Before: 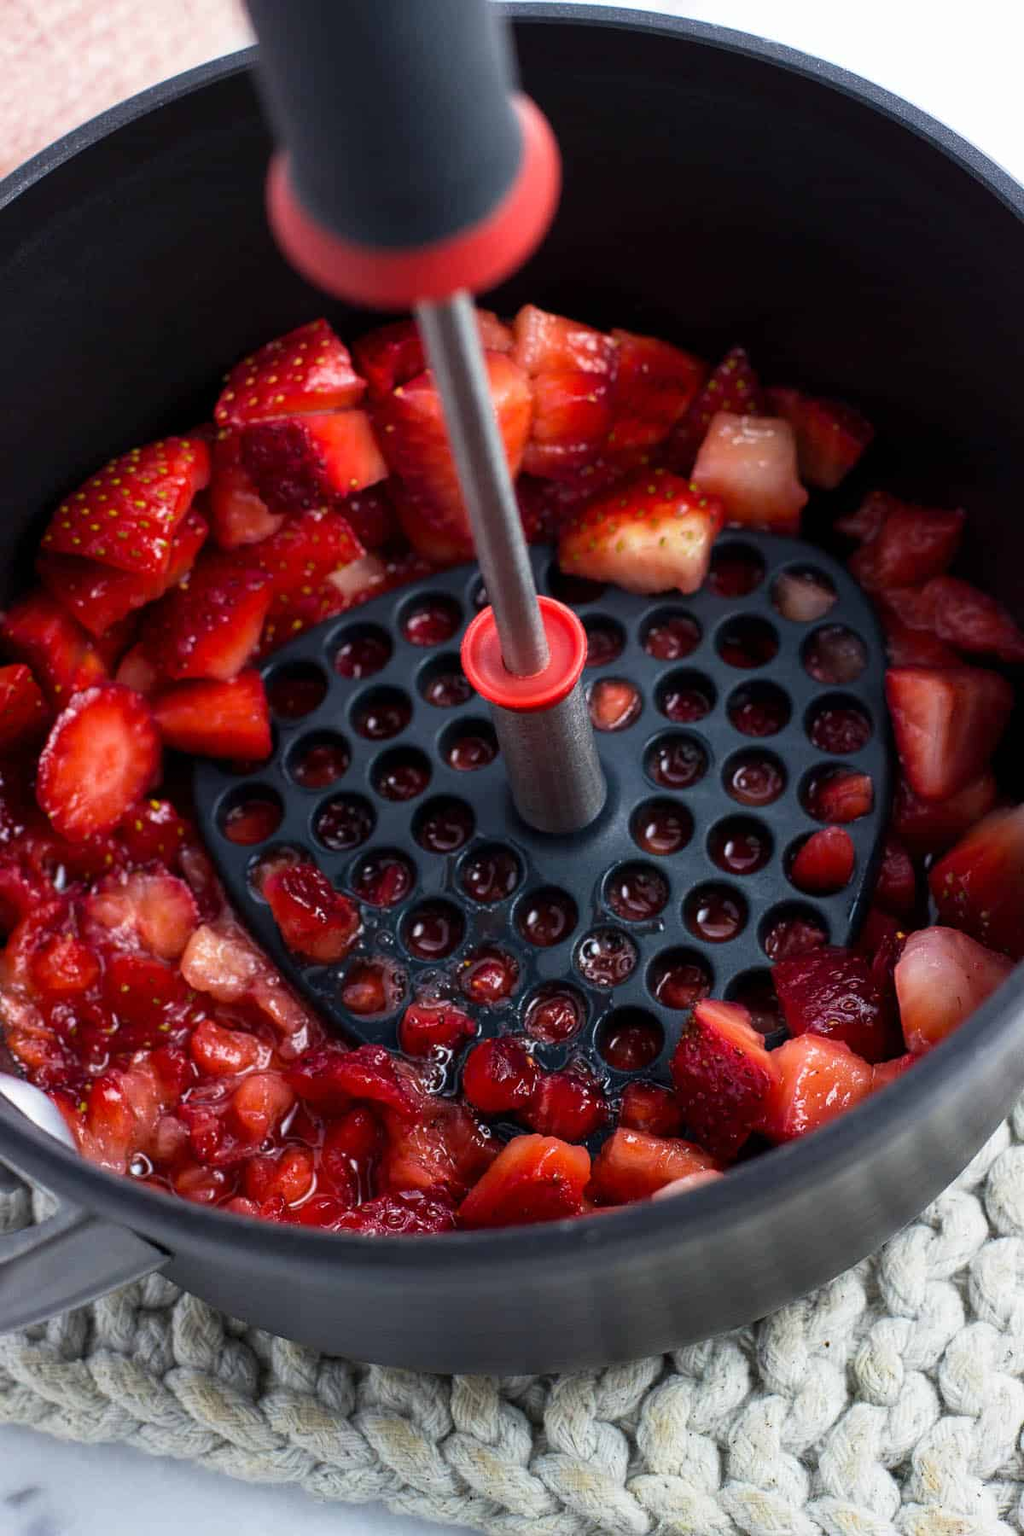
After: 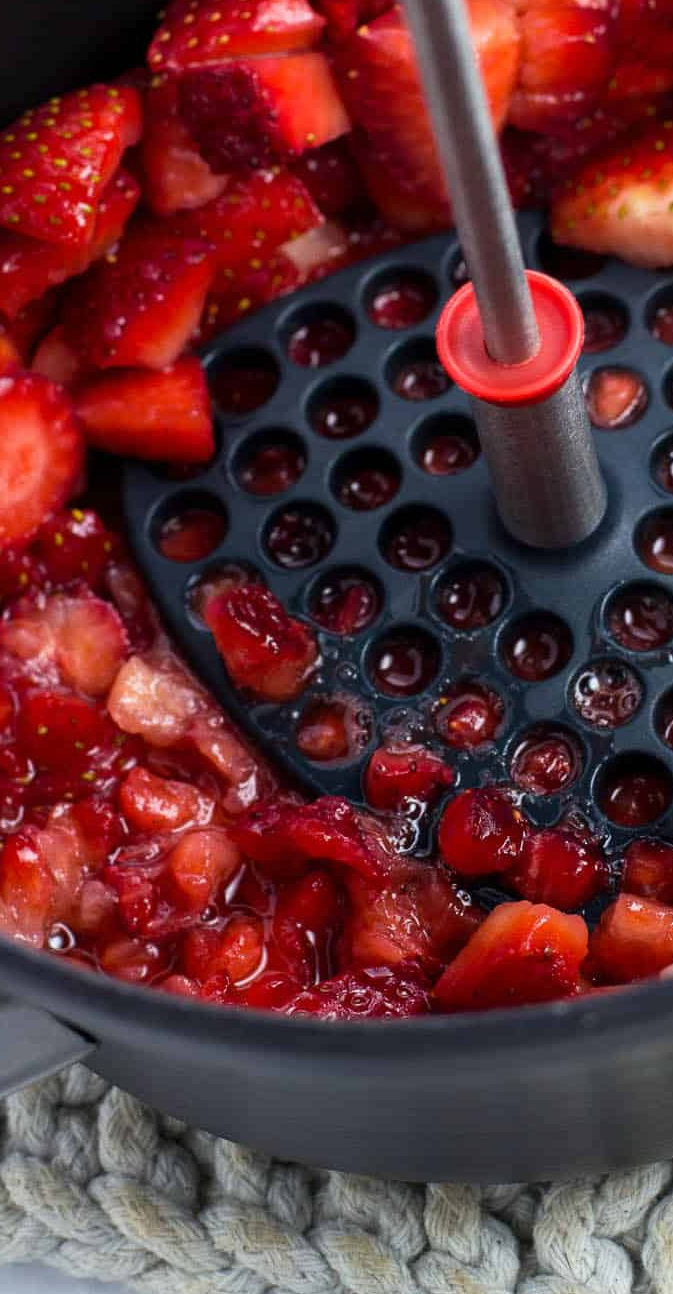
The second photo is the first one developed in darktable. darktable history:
crop: left 8.729%, top 23.83%, right 35.143%, bottom 4.234%
